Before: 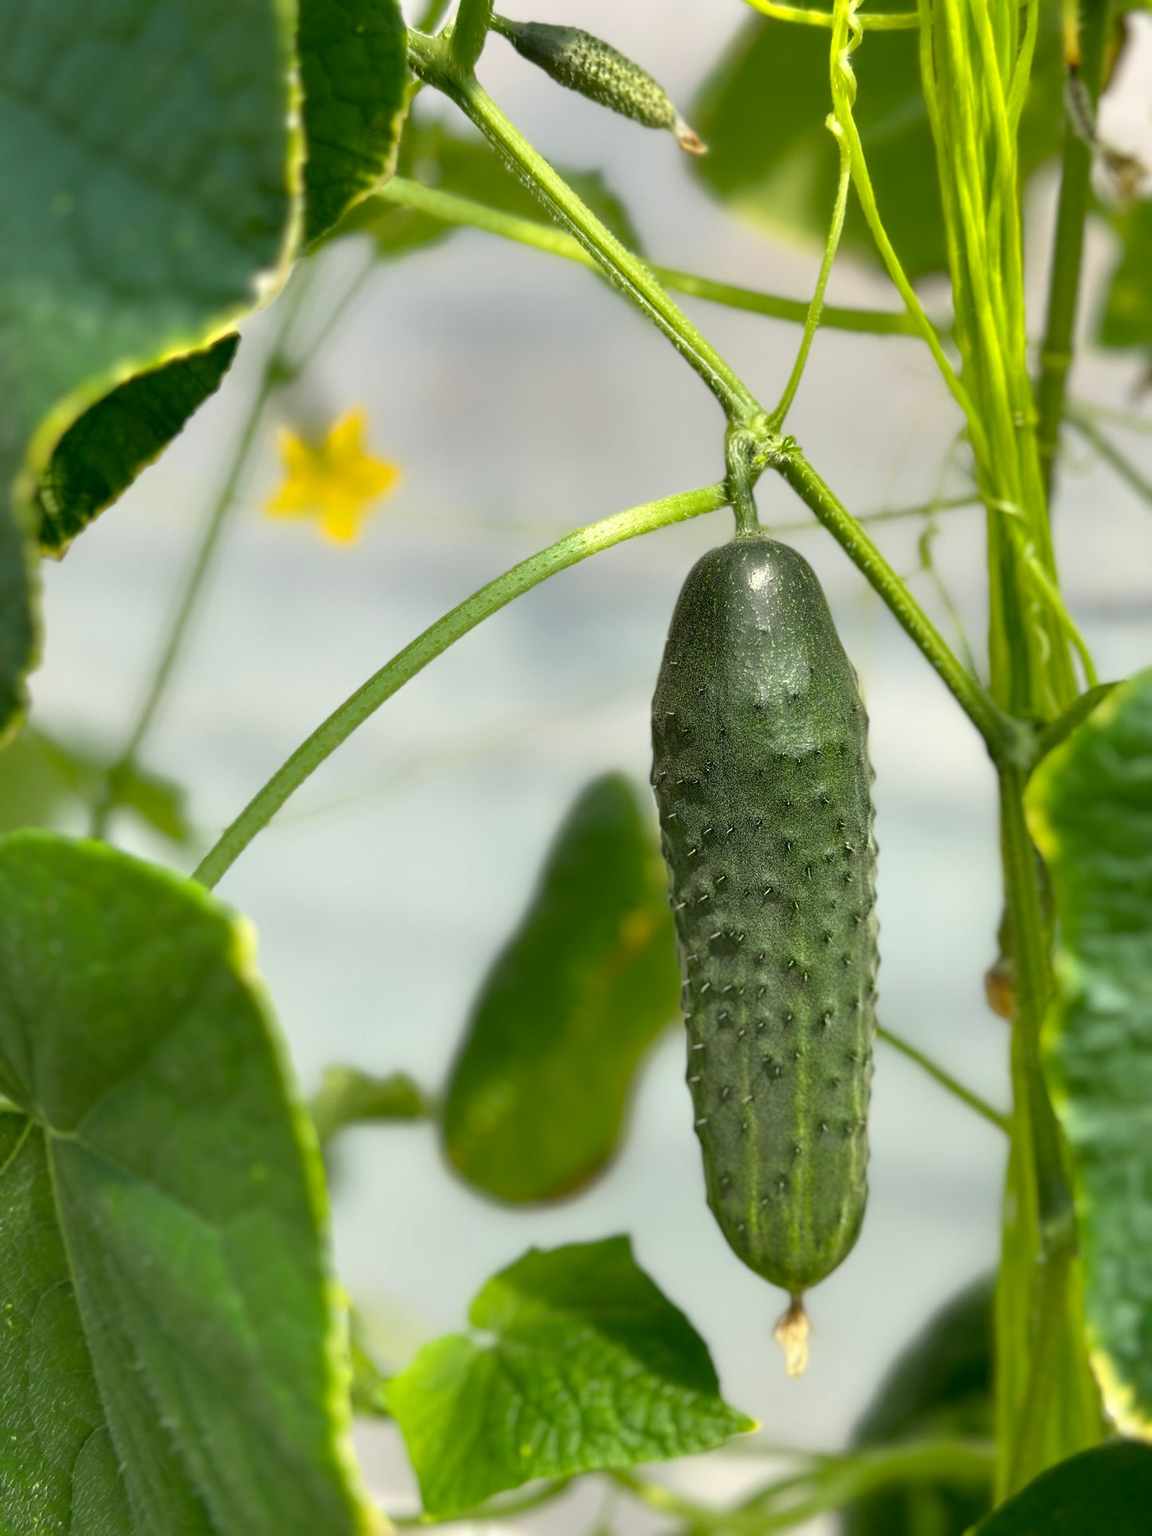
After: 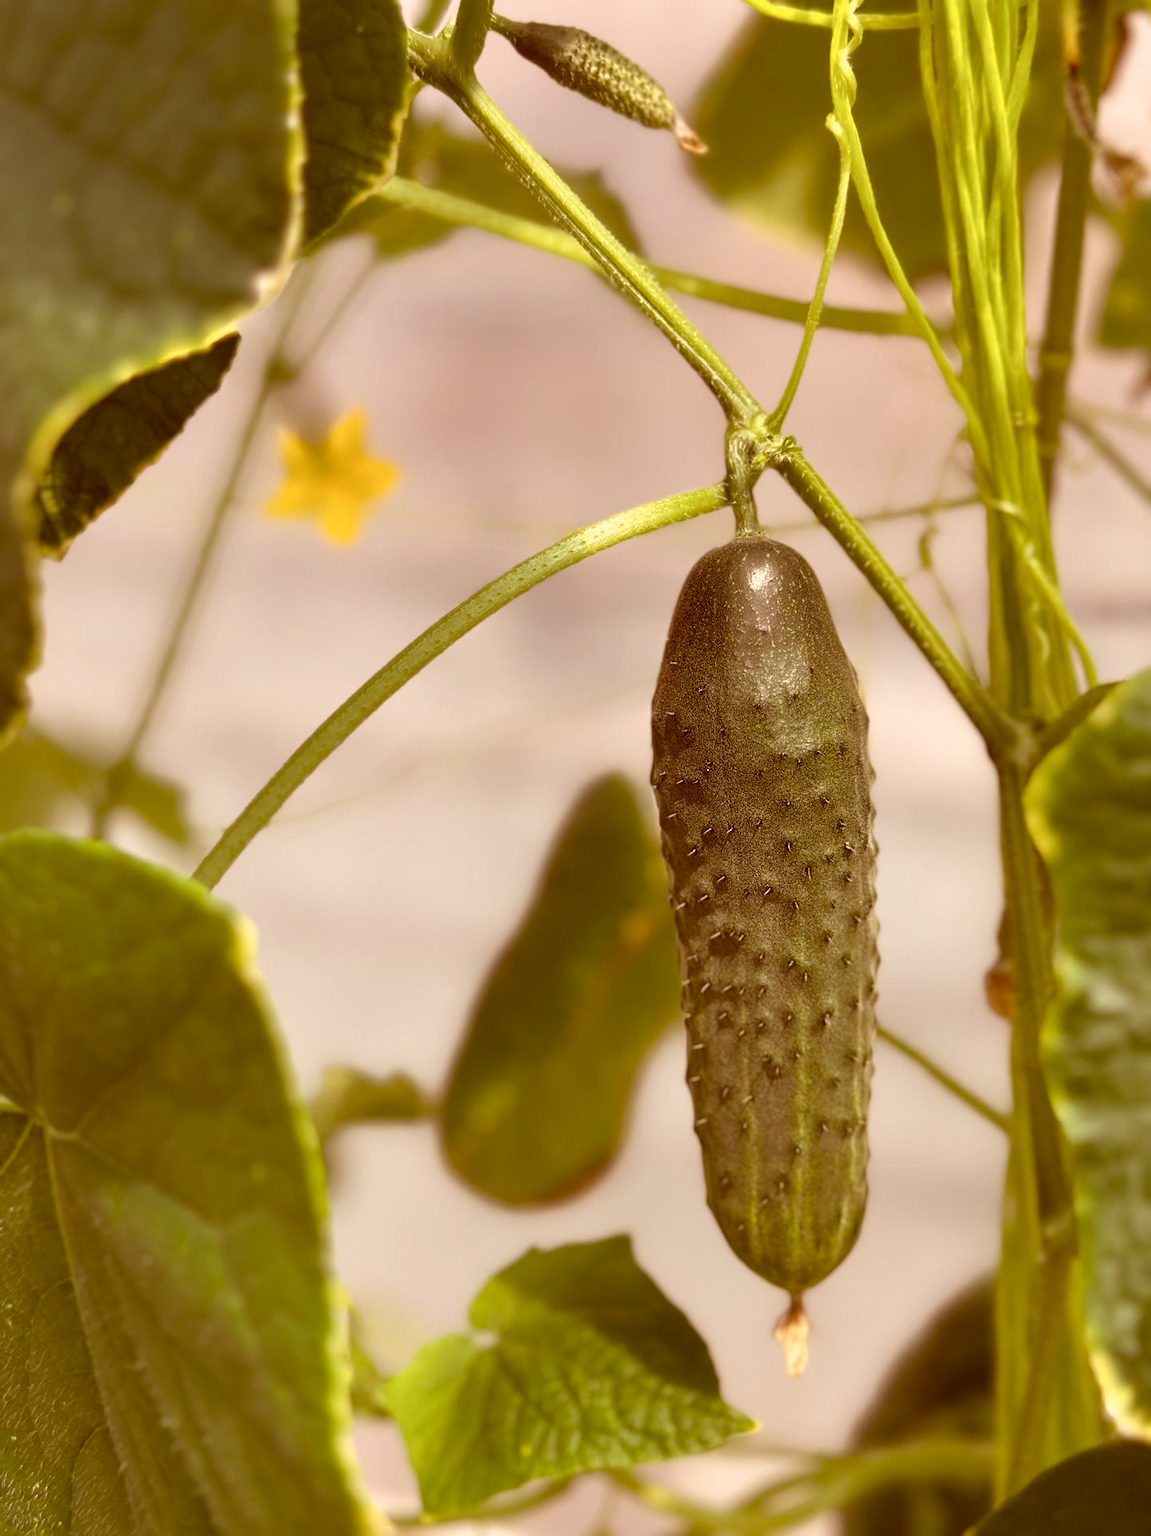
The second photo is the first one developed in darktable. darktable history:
shadows and highlights: shadows 25, highlights -25
color correction: highlights a* 9.03, highlights b* 8.71, shadows a* 40, shadows b* 40, saturation 0.8
